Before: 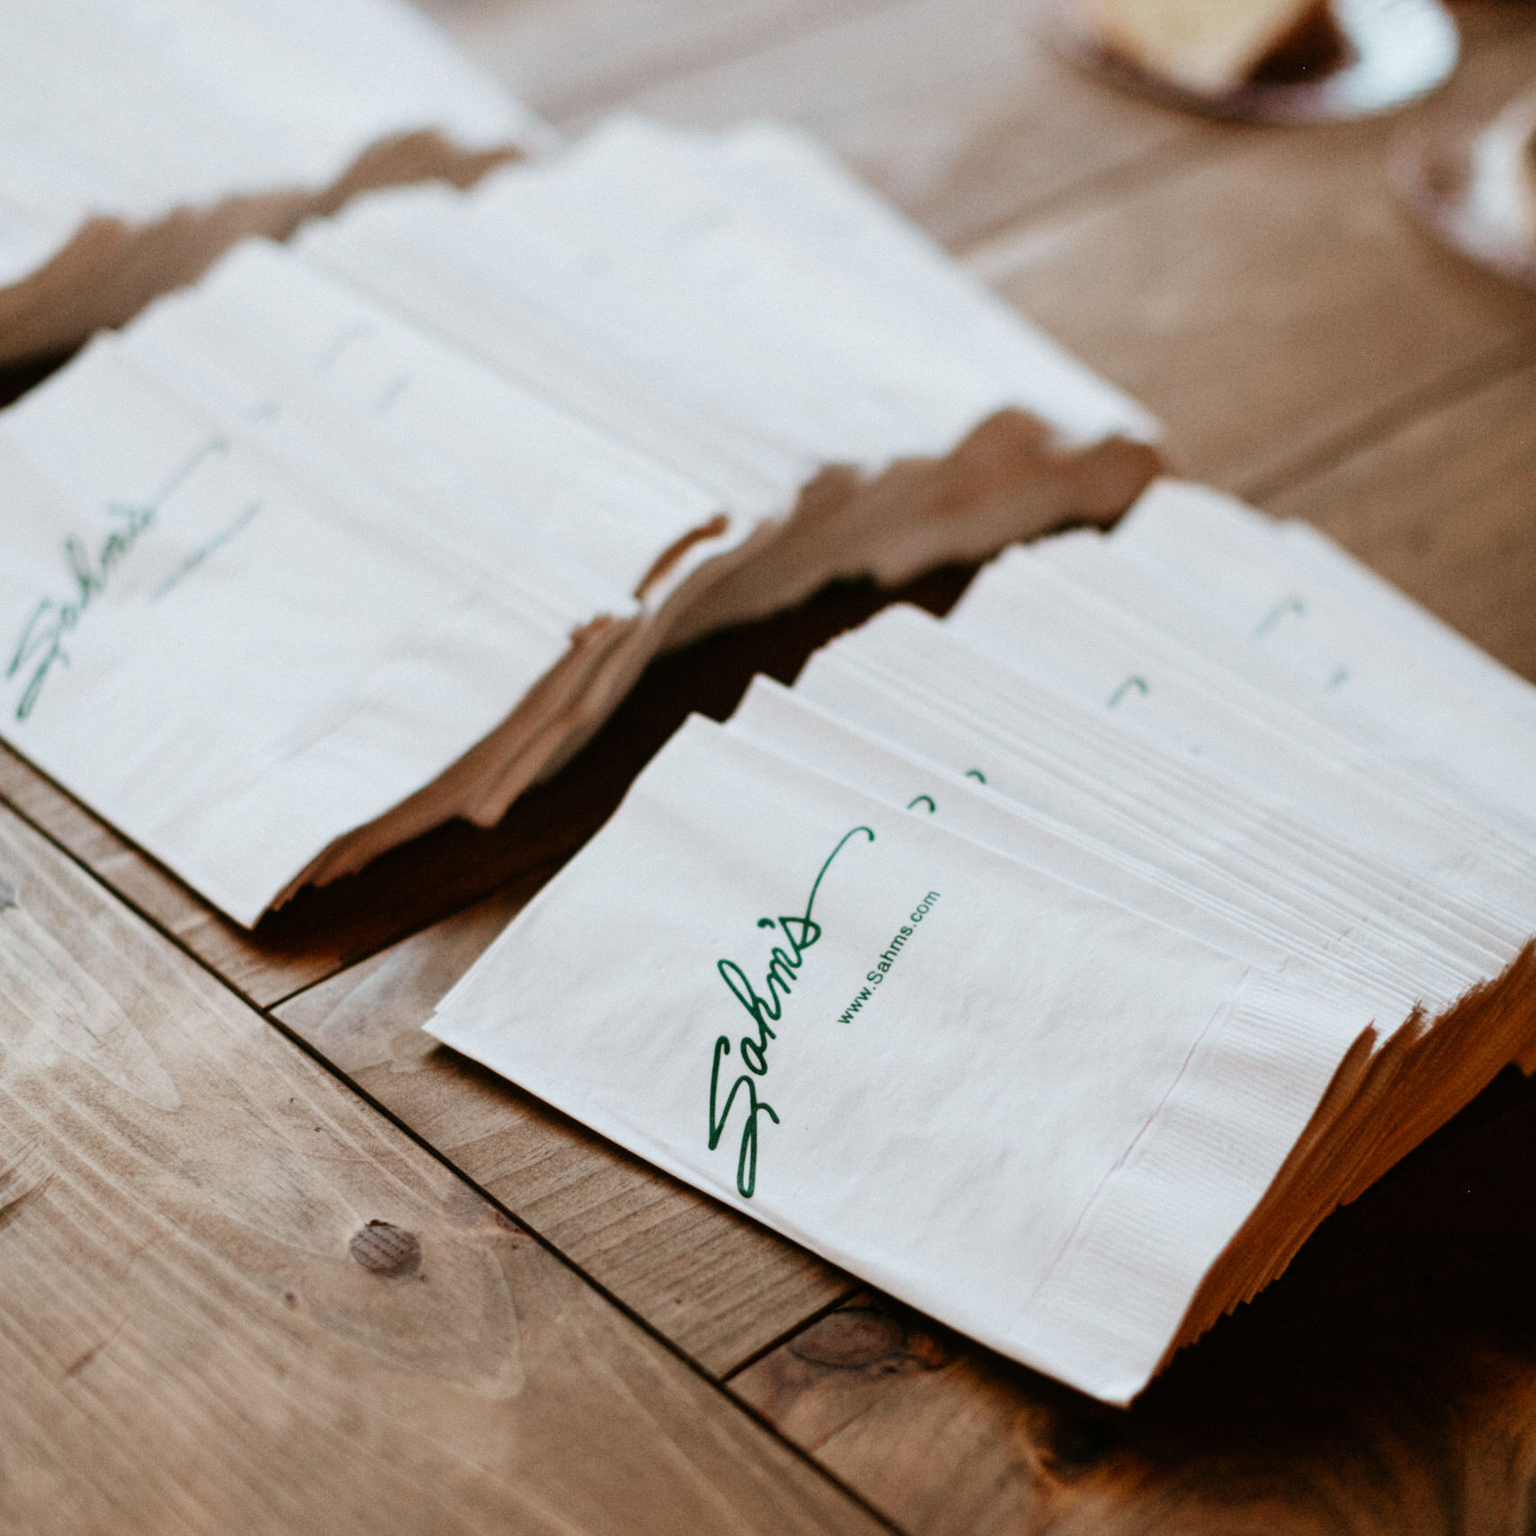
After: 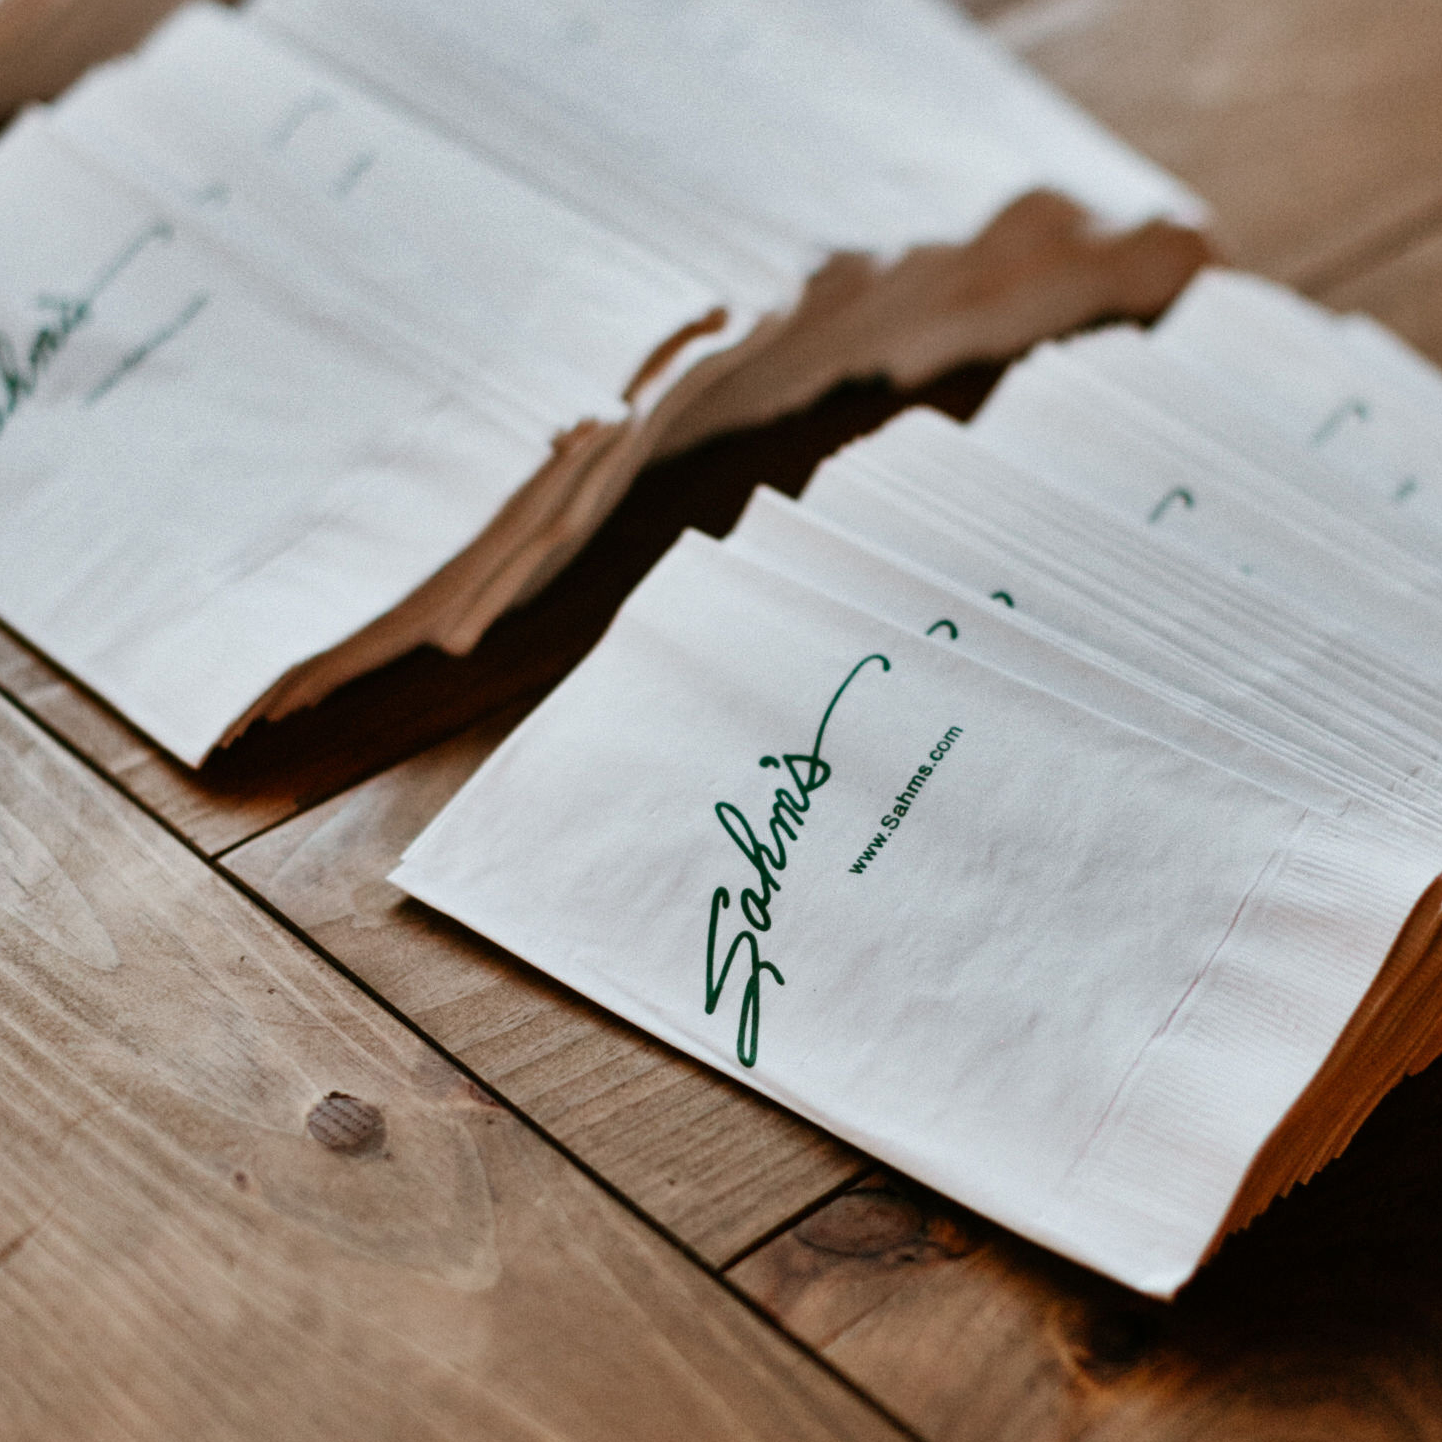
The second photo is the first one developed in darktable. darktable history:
crop and rotate: left 4.842%, top 15.51%, right 10.668%
shadows and highlights: radius 108.52, shadows 23.73, highlights -59.32, low approximation 0.01, soften with gaussian
